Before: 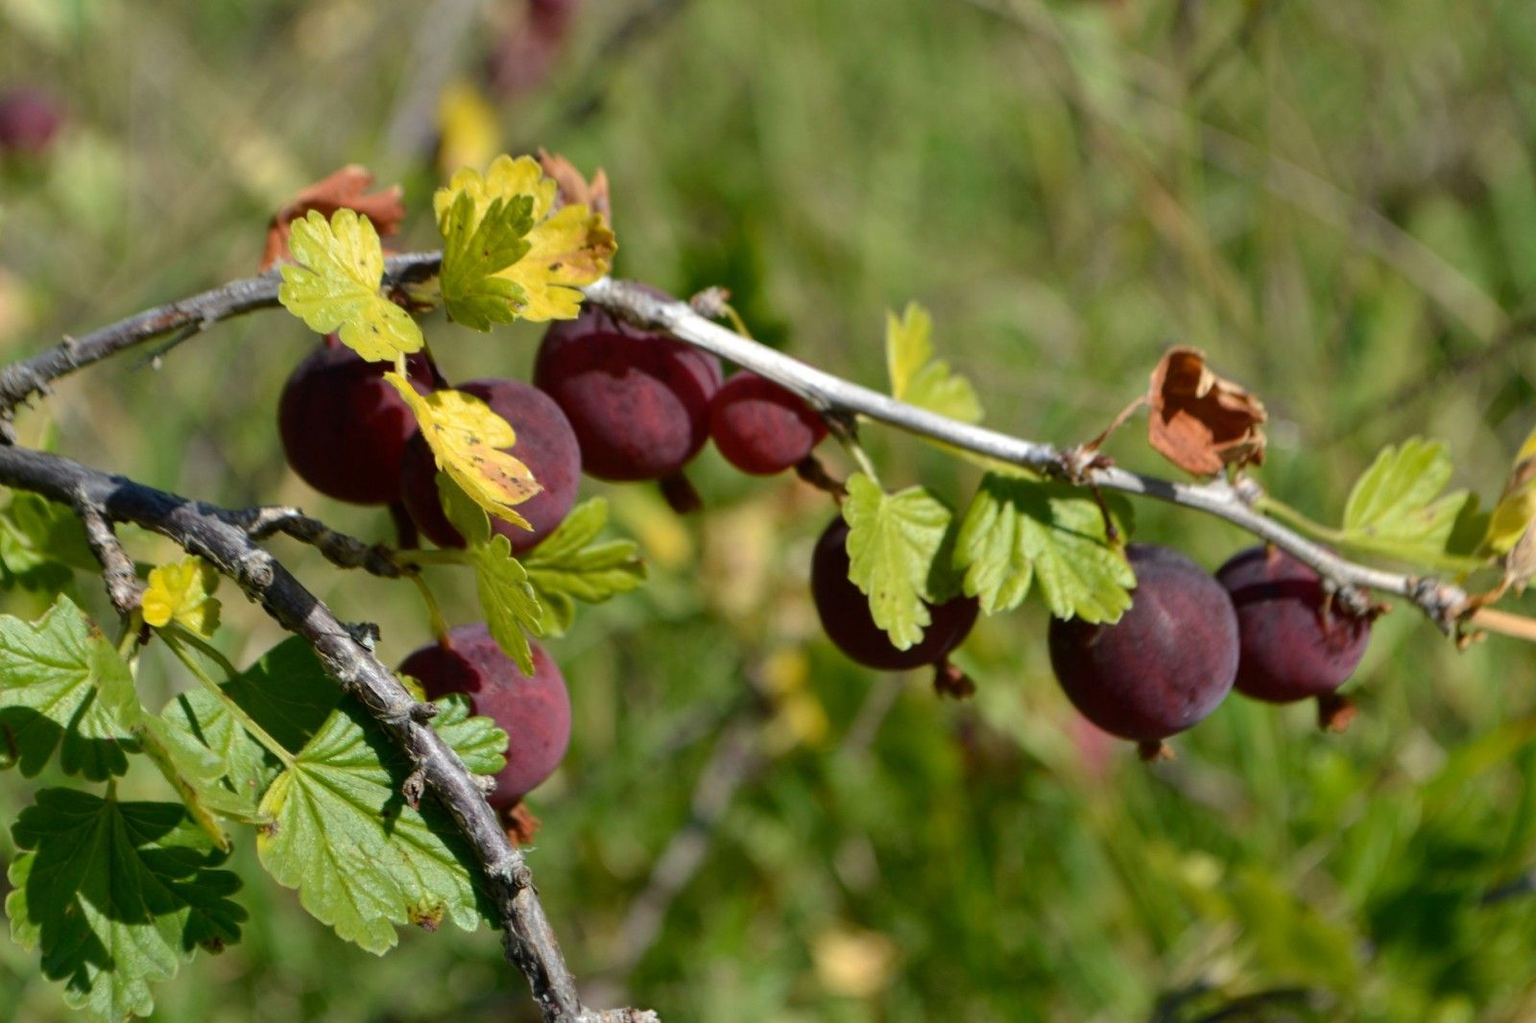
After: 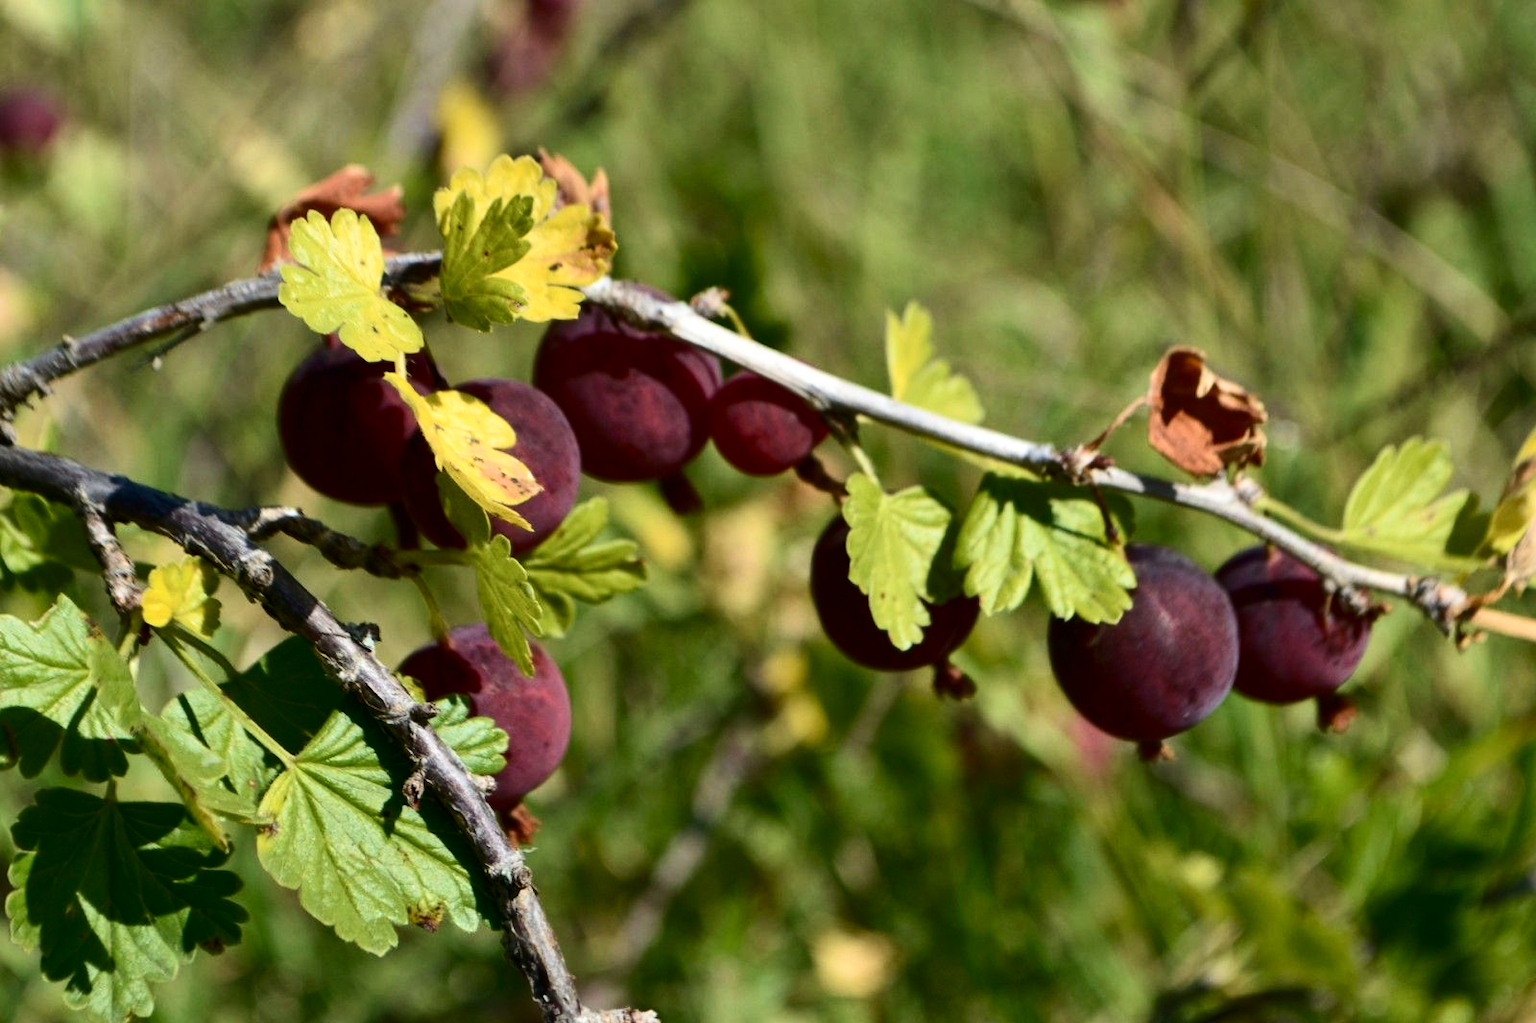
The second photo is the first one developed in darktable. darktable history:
velvia: on, module defaults
contrast brightness saturation: contrast 0.279
